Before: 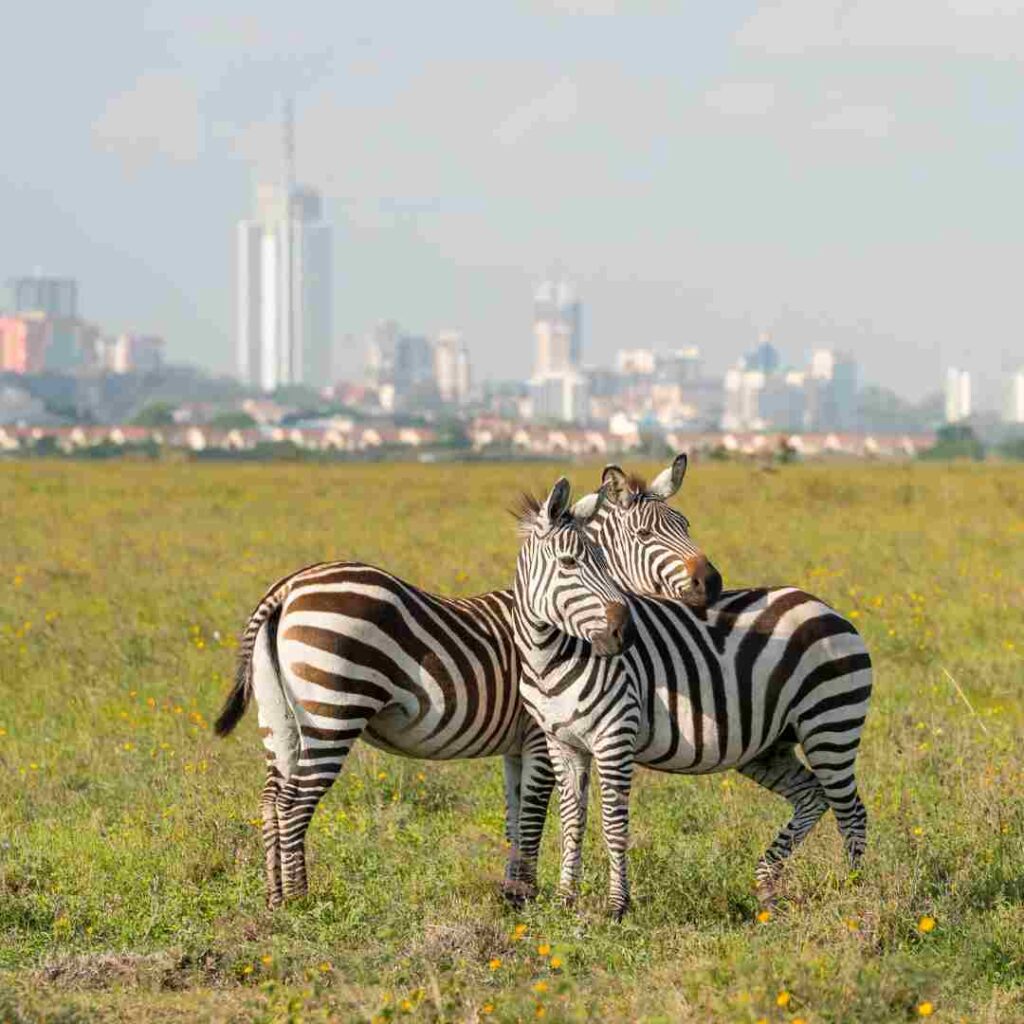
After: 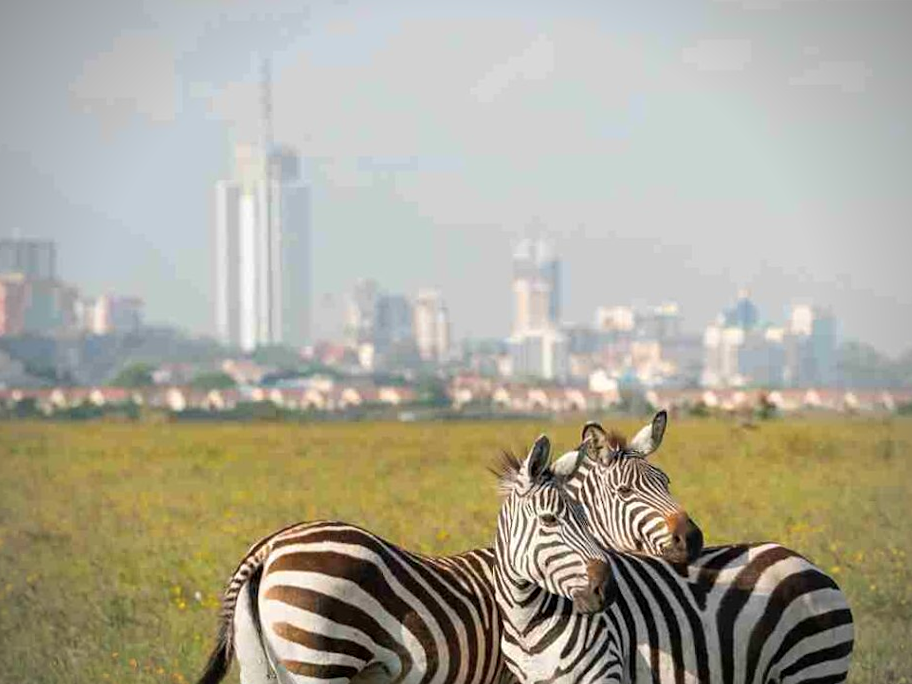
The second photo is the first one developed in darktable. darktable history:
crop: left 1.509%, top 3.452%, right 7.696%, bottom 28.452%
vignetting: width/height ratio 1.094
rotate and perspective: rotation -0.45°, automatic cropping original format, crop left 0.008, crop right 0.992, crop top 0.012, crop bottom 0.988
sharpen: amount 0.2
